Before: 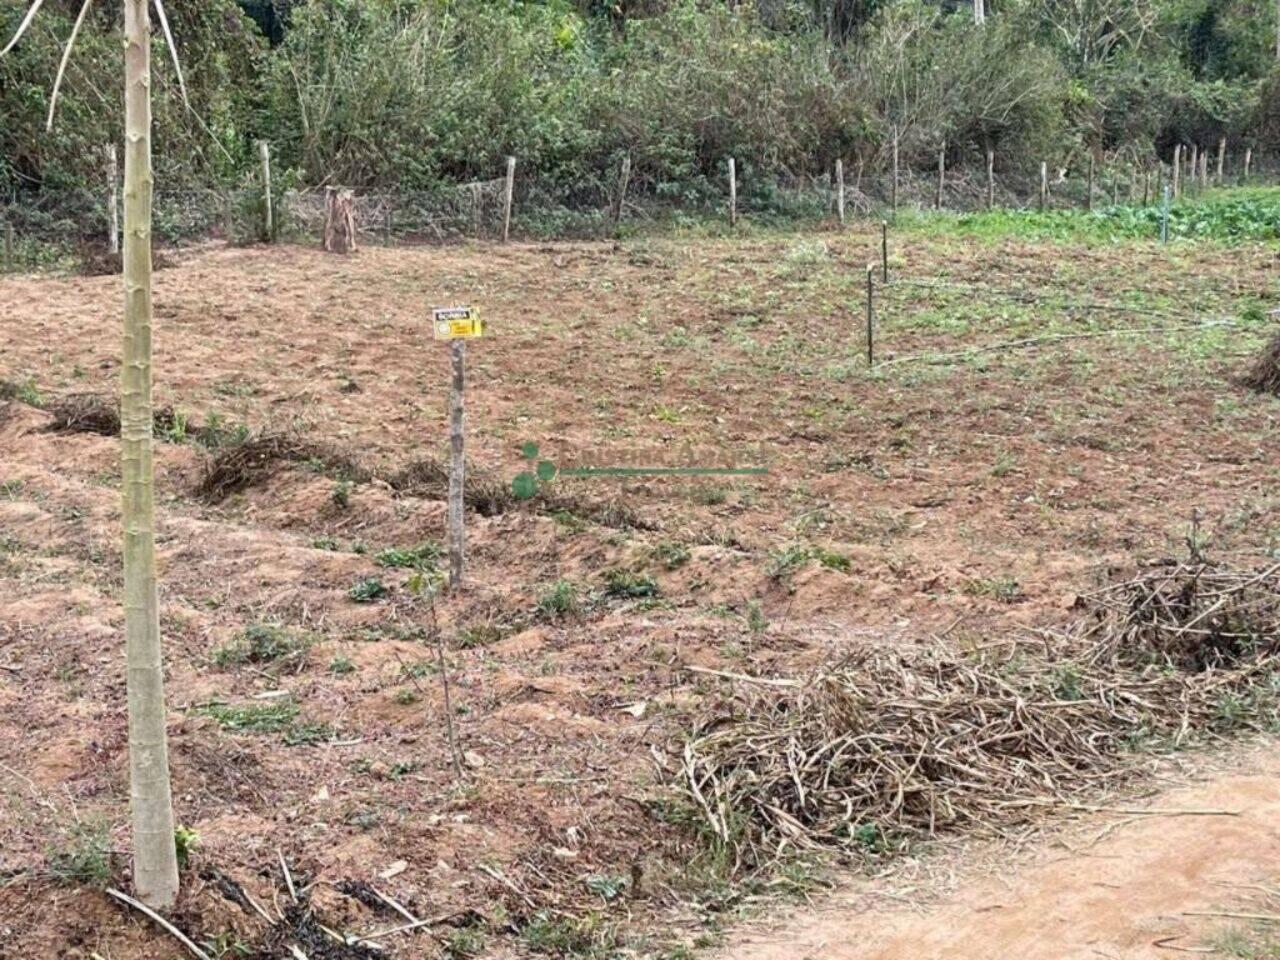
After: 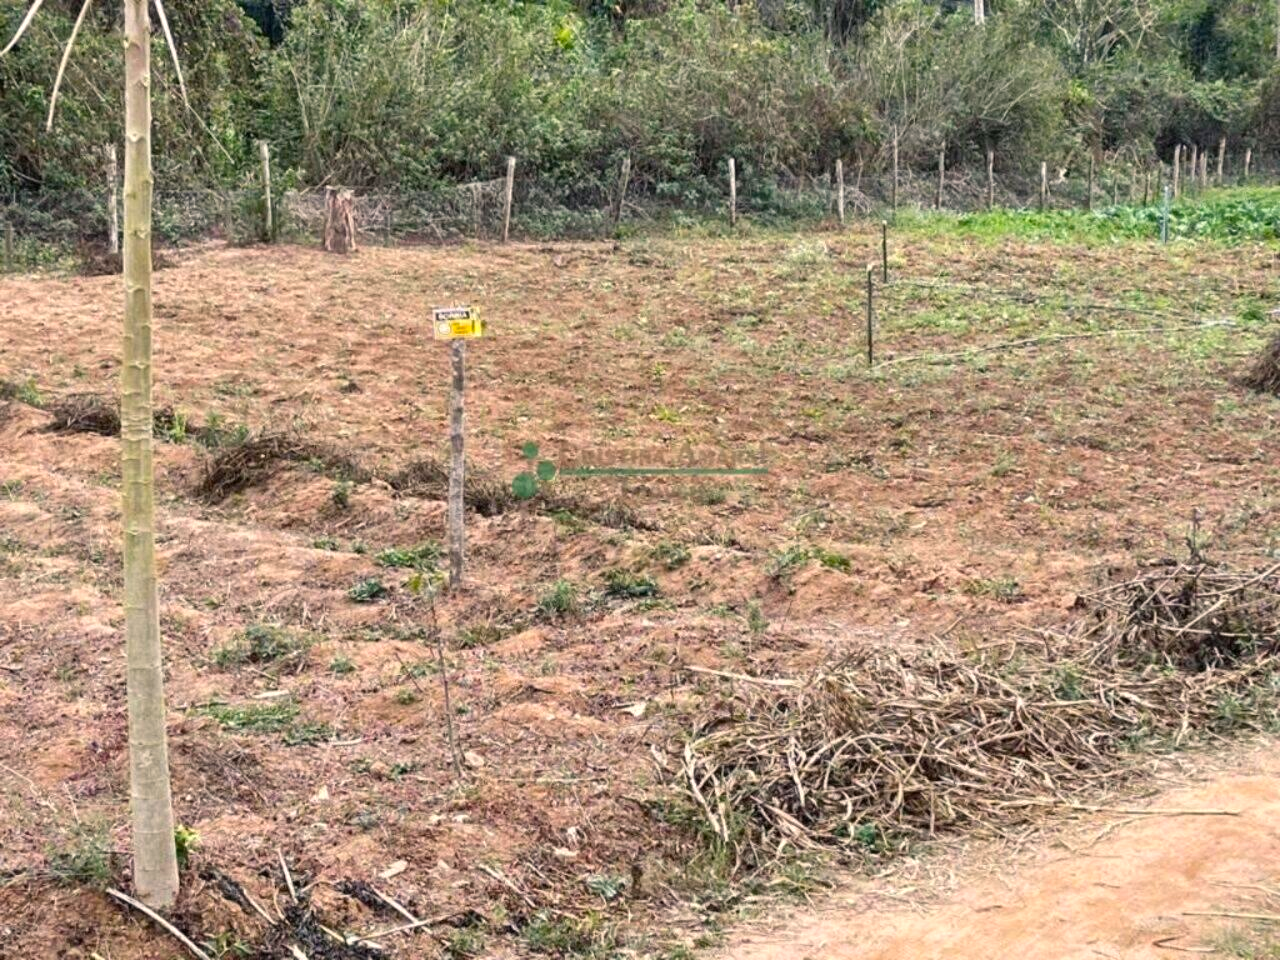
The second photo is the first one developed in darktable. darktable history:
color balance rgb: highlights gain › chroma 1.7%, highlights gain › hue 57.15°, perceptual saturation grading › global saturation 31.051%, perceptual brilliance grading › global brilliance 4.33%, global vibrance -24.747%
